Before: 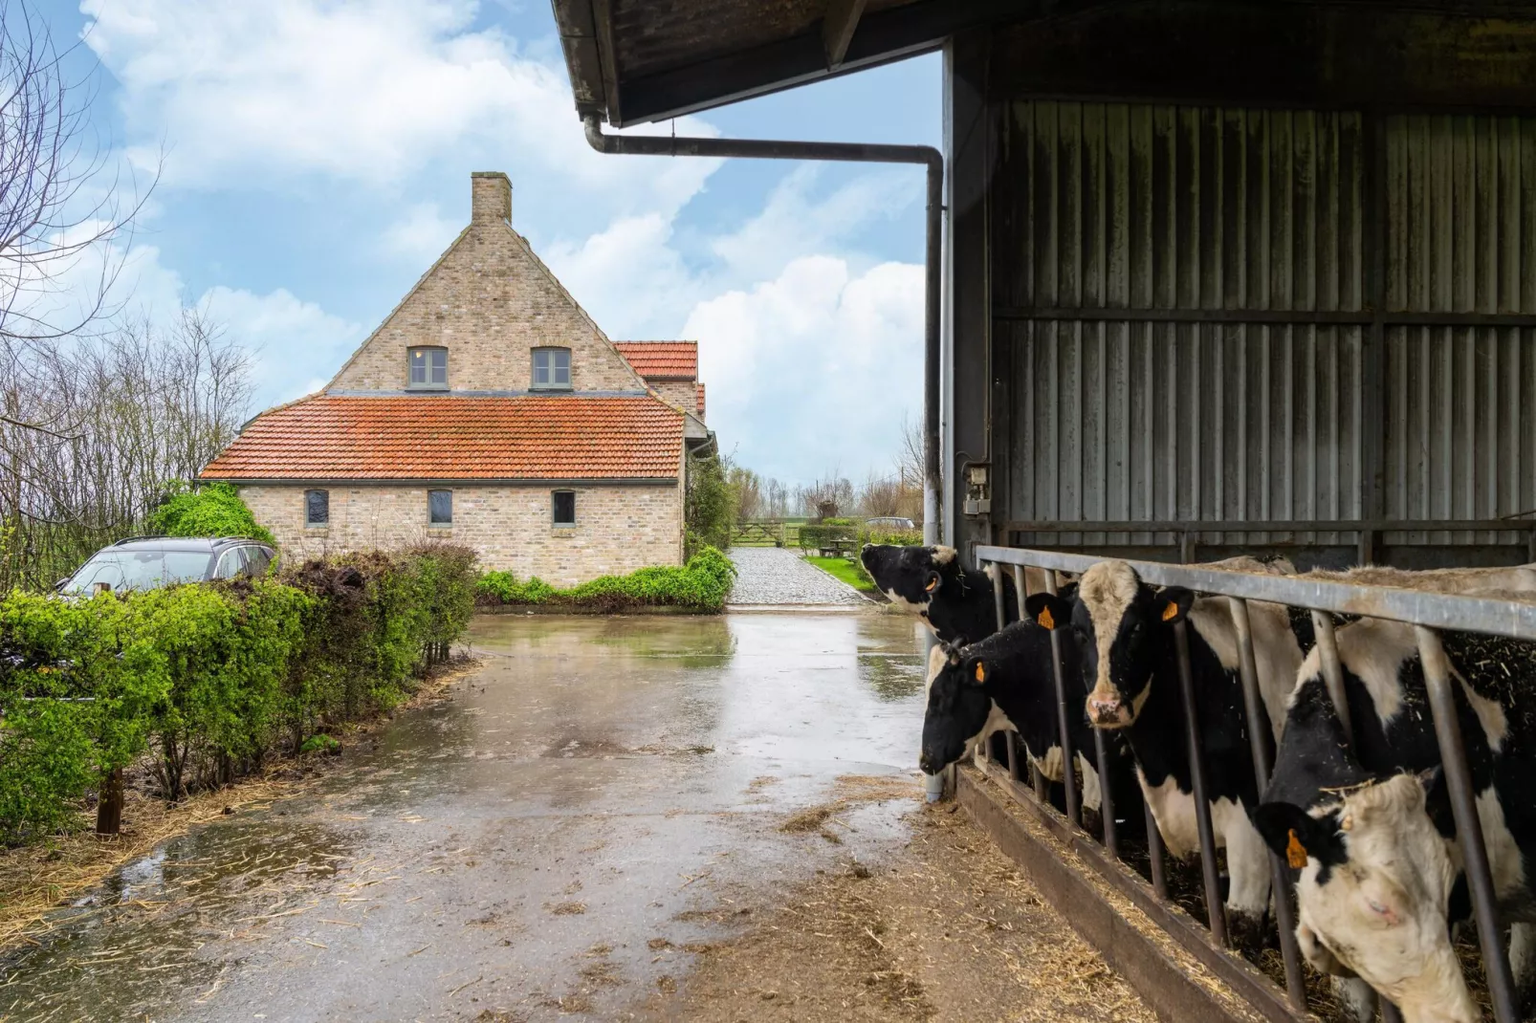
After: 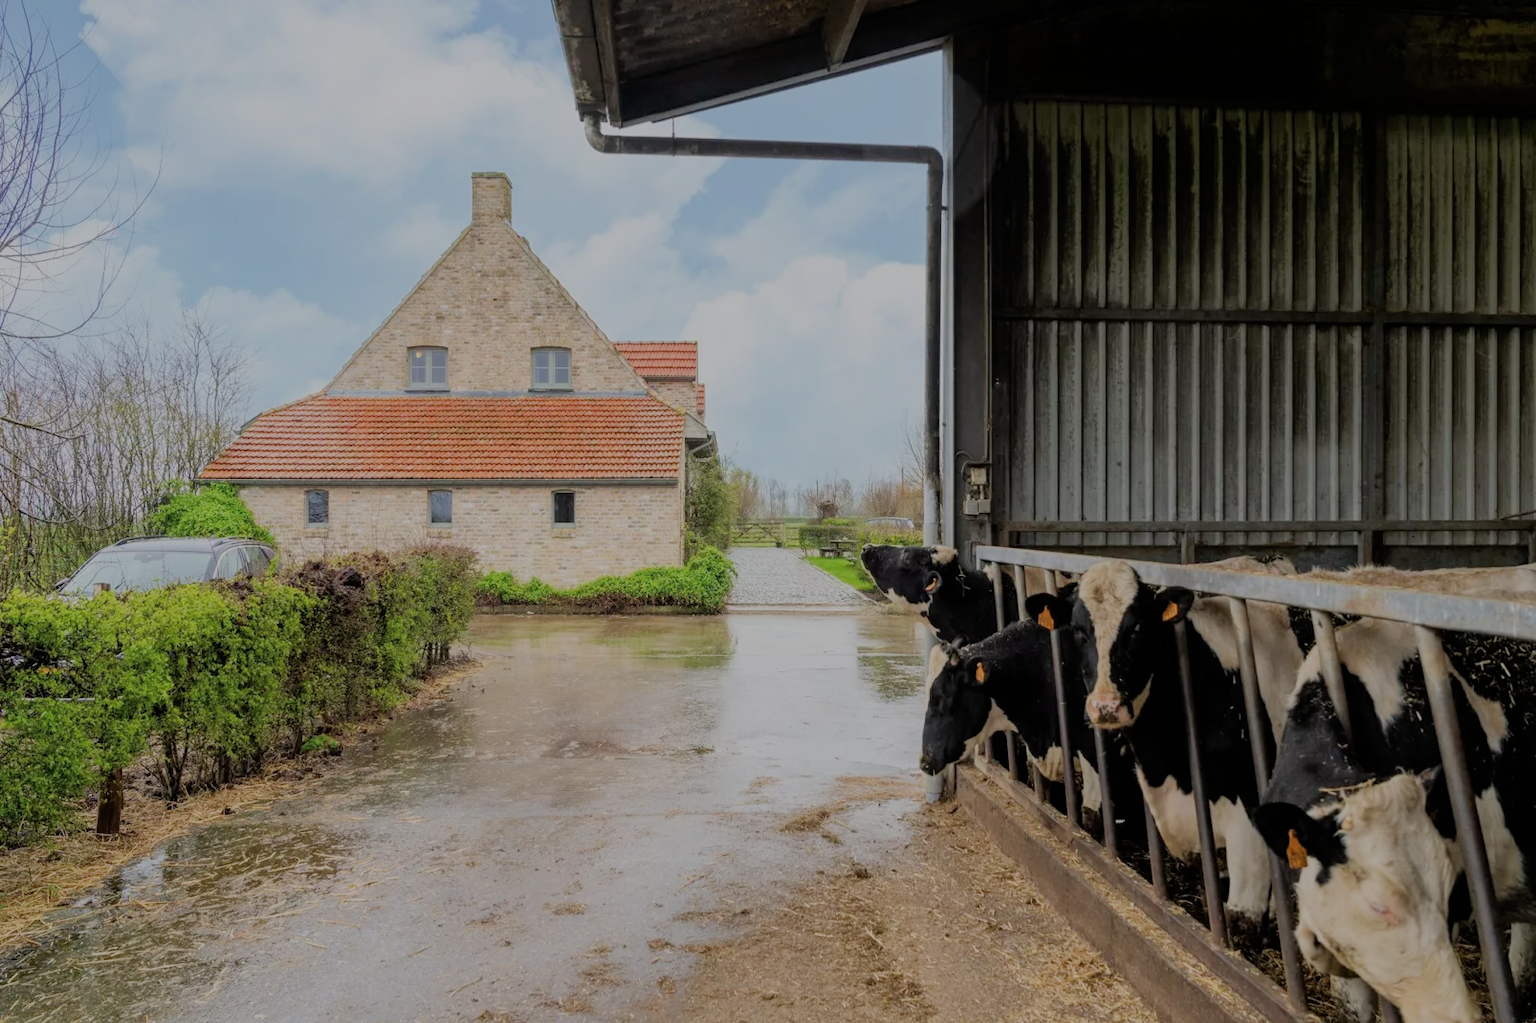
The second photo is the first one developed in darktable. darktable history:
filmic rgb: black relative exposure -7.97 EV, white relative exposure 8.04 EV, hardness 2.41, latitude 10.37%, contrast 0.708, highlights saturation mix 9.28%, shadows ↔ highlights balance 1.72%
